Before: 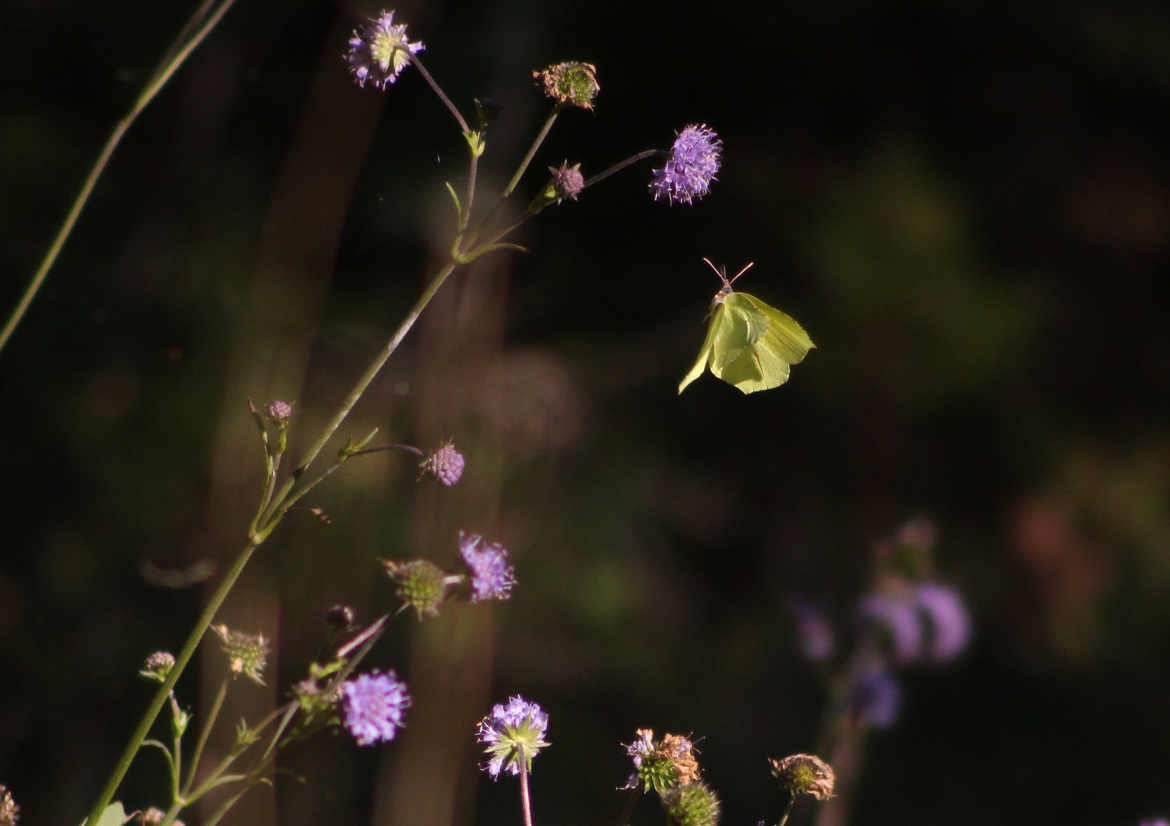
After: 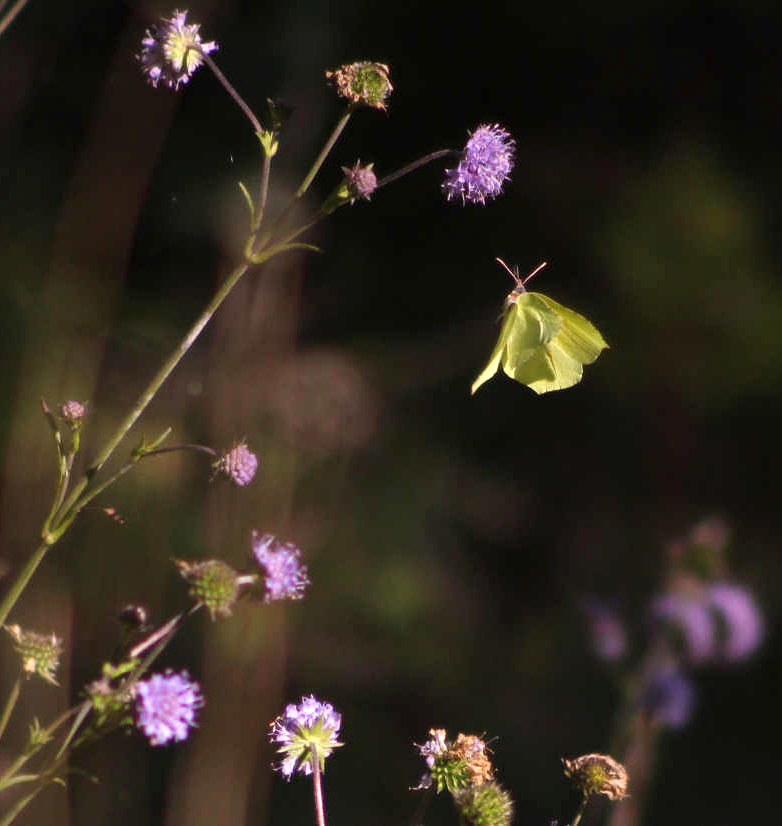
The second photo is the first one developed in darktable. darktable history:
exposure: black level correction 0, exposure 0.4 EV, compensate exposure bias true, compensate highlight preservation false
crop and rotate: left 17.732%, right 15.423%
